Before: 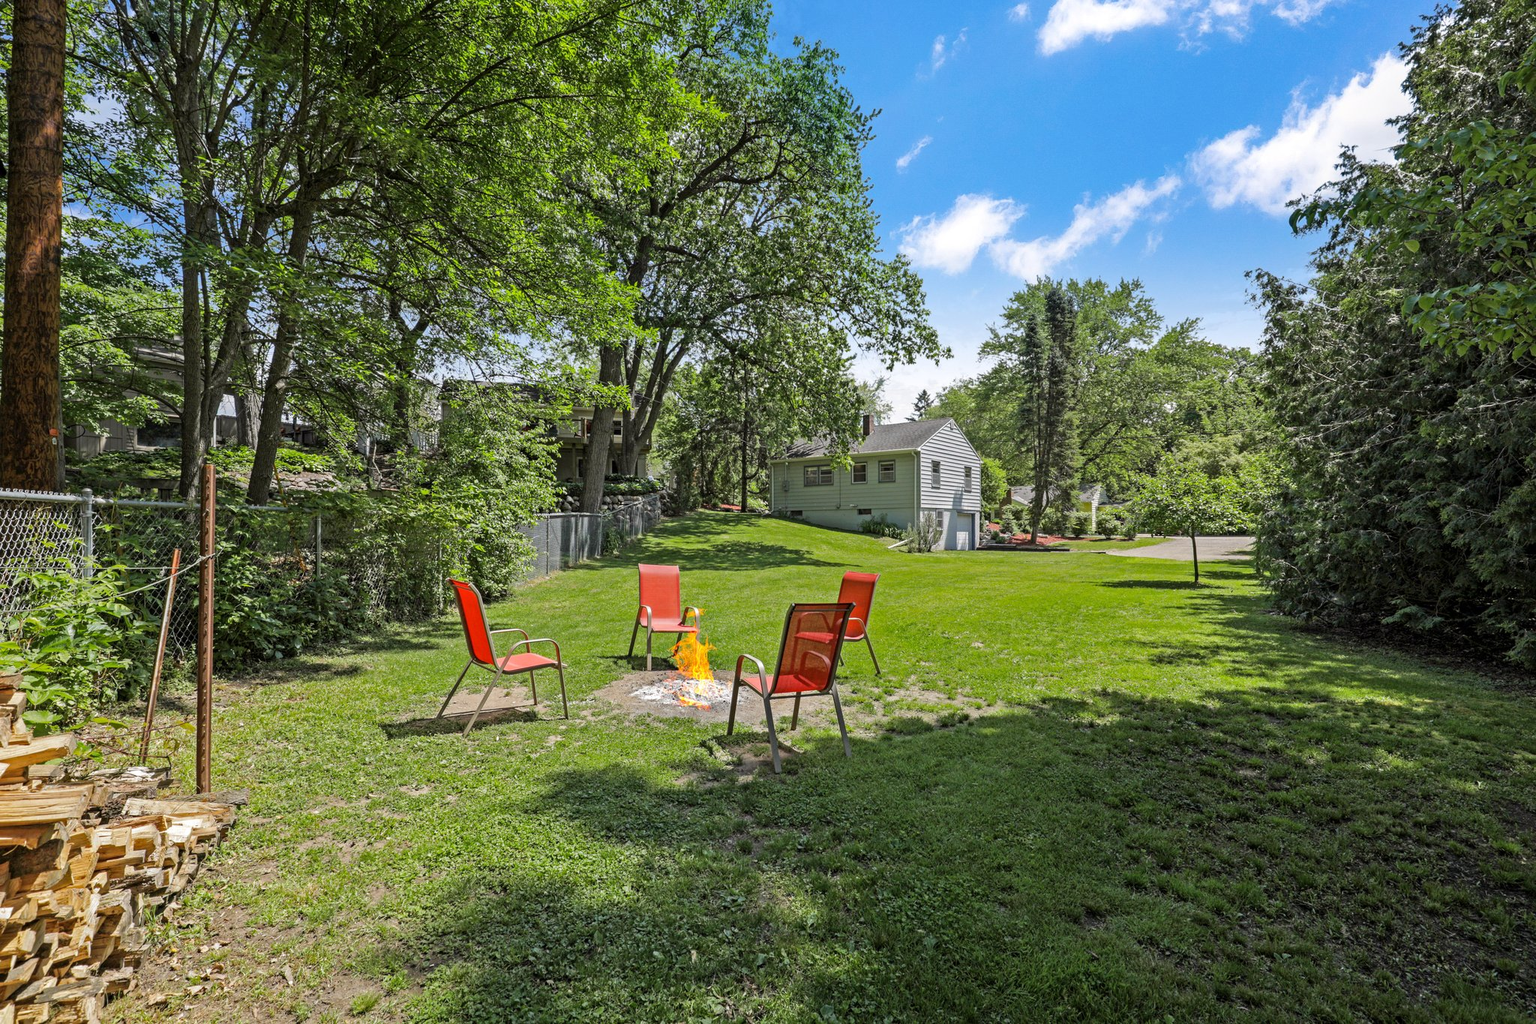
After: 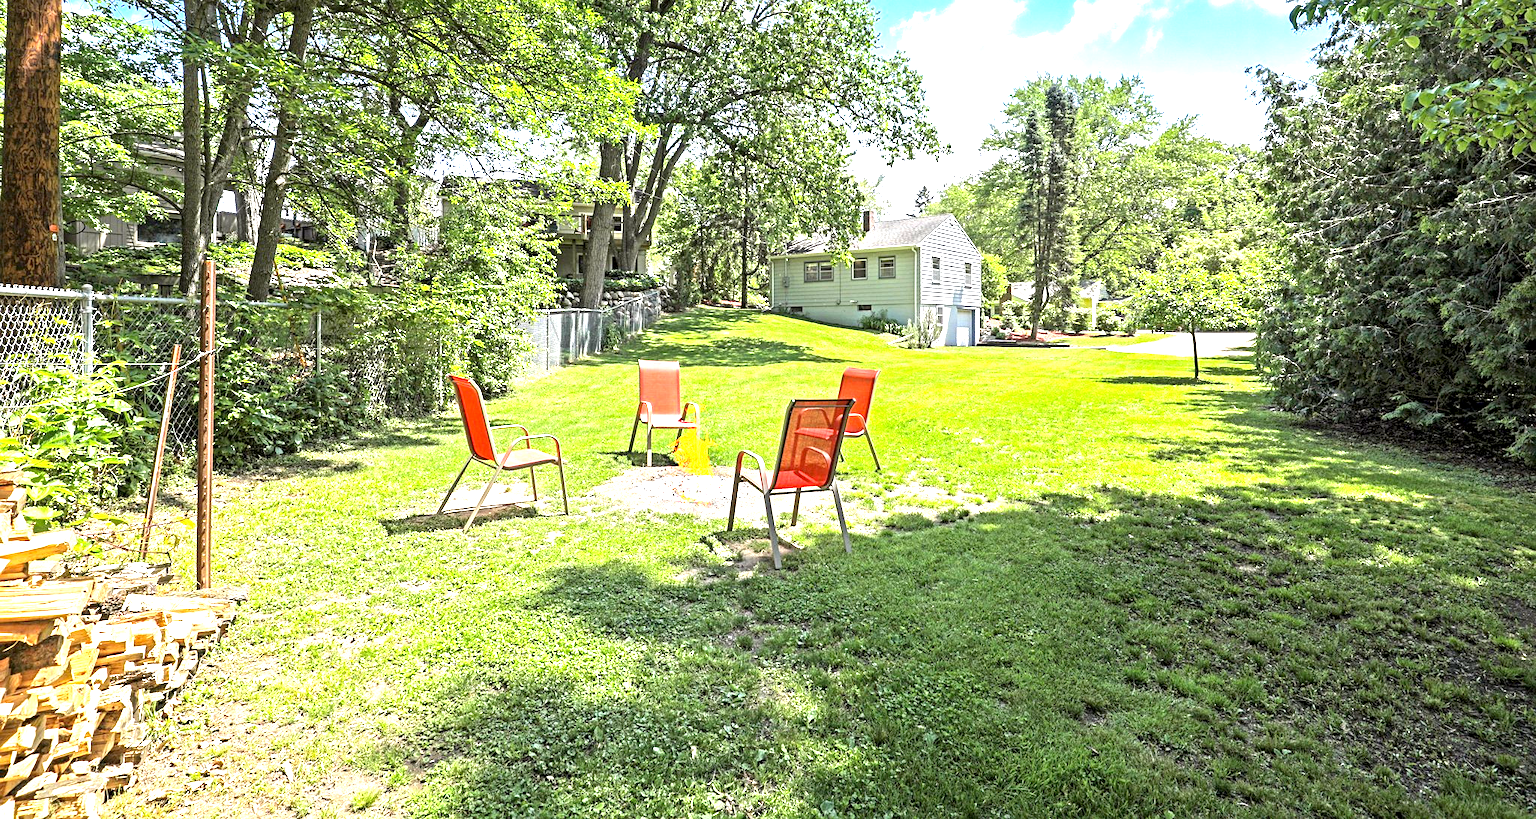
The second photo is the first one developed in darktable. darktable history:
exposure: black level correction 0.001, exposure 1.803 EV, compensate highlight preservation false
crop and rotate: top 19.973%
sharpen: amount 0.201
